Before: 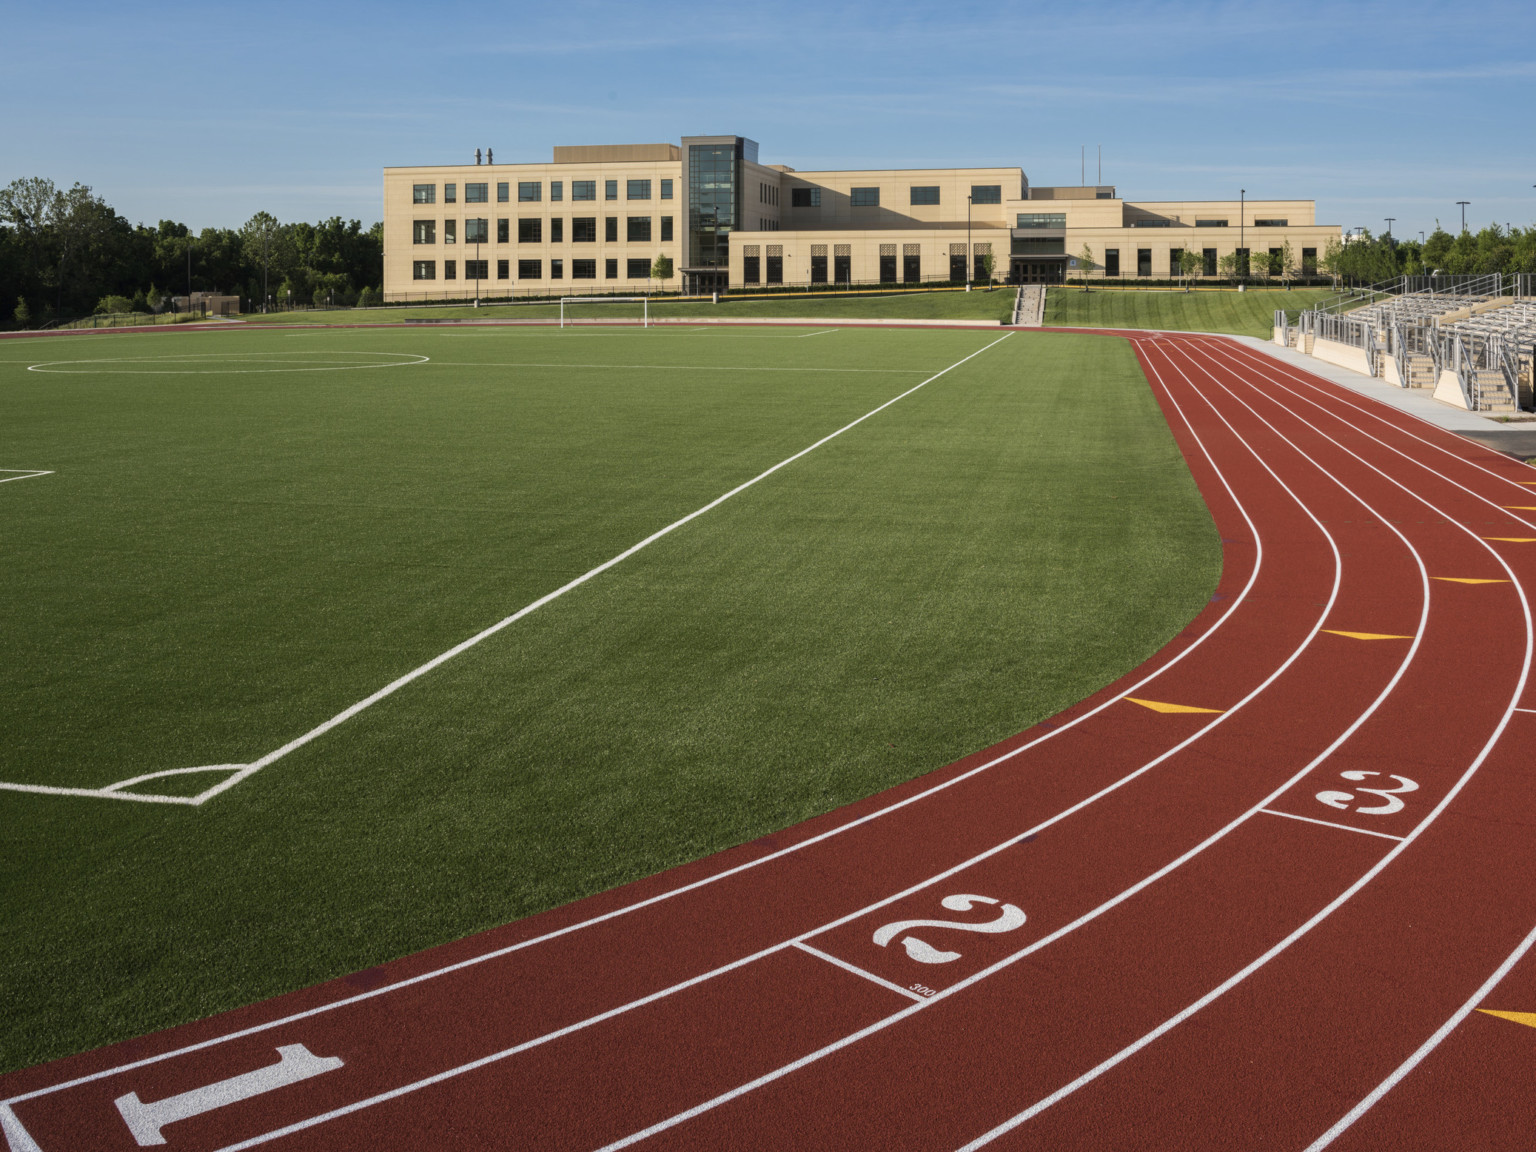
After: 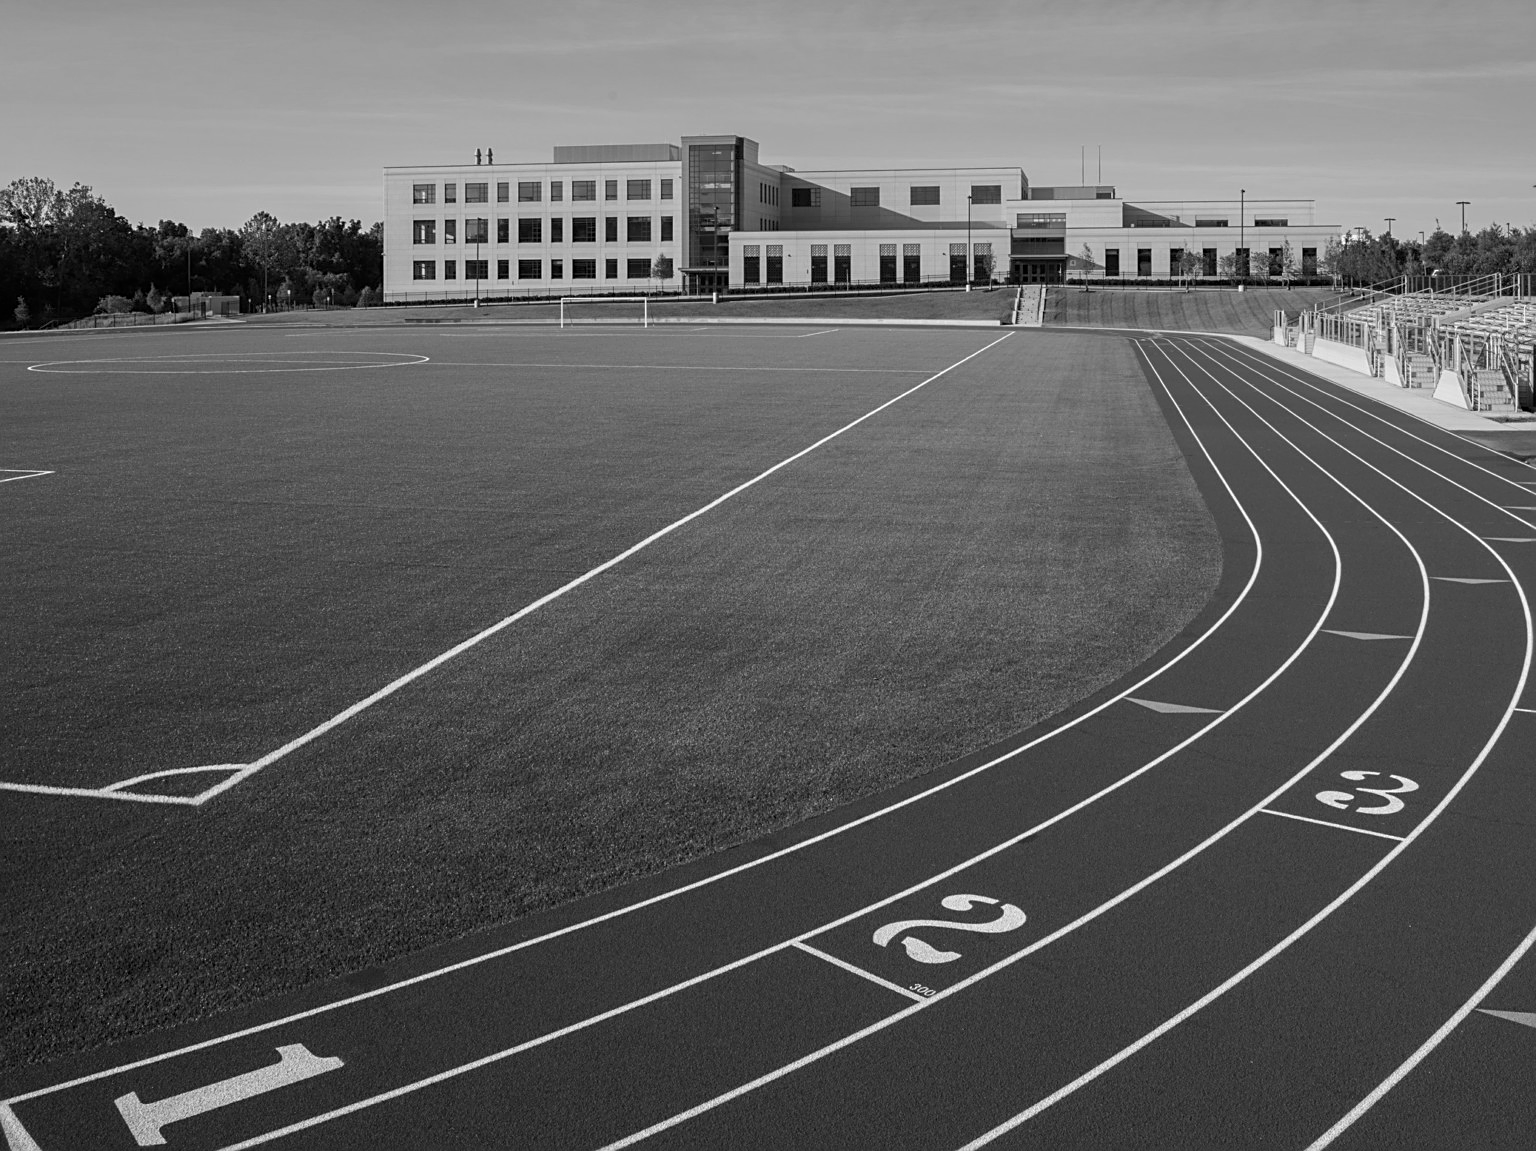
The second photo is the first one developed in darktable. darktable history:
sharpen: on, module defaults
crop: bottom 0.071%
monochrome: on, module defaults
color zones: curves: ch0 [(0.004, 0.388) (0.125, 0.392) (0.25, 0.404) (0.375, 0.5) (0.5, 0.5) (0.625, 0.5) (0.75, 0.5) (0.875, 0.5)]; ch1 [(0, 0.5) (0.125, 0.5) (0.25, 0.5) (0.375, 0.124) (0.524, 0.124) (0.645, 0.128) (0.789, 0.132) (0.914, 0.096) (0.998, 0.068)]
